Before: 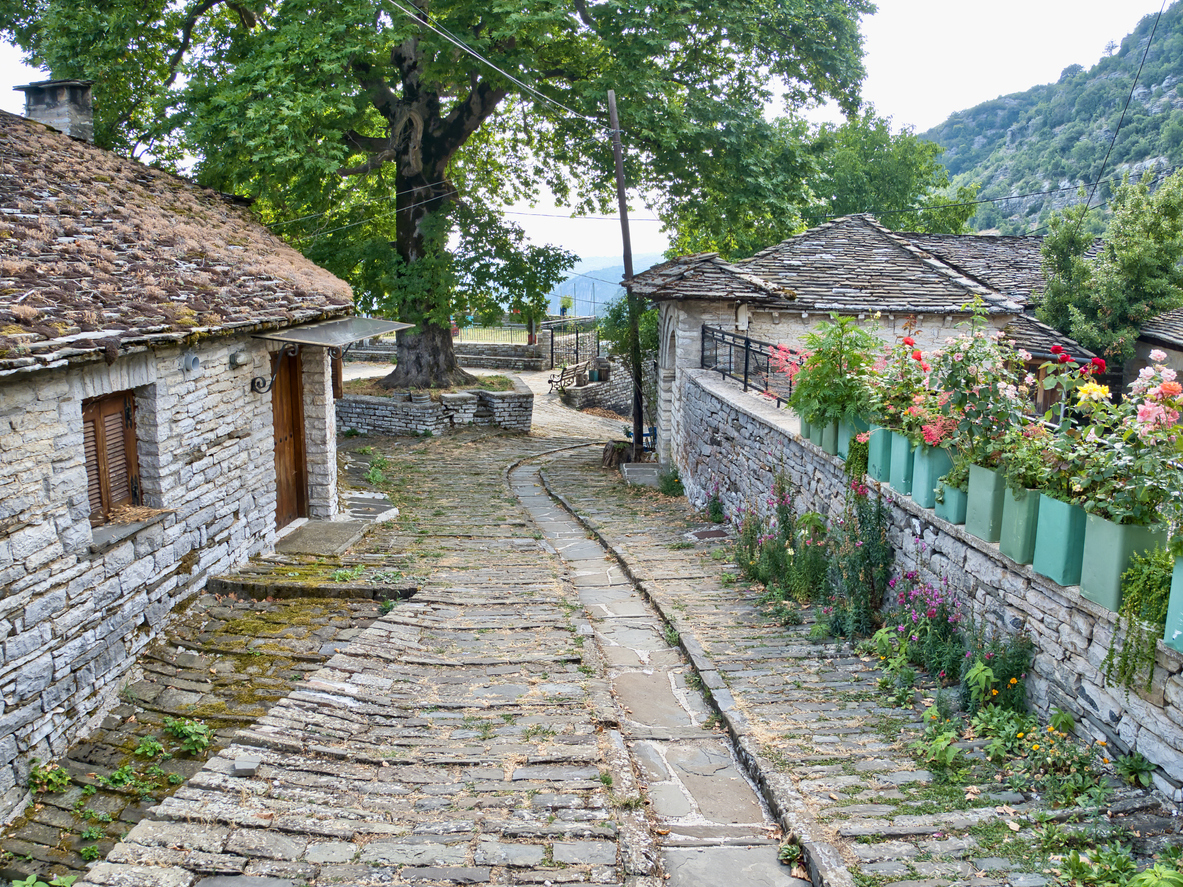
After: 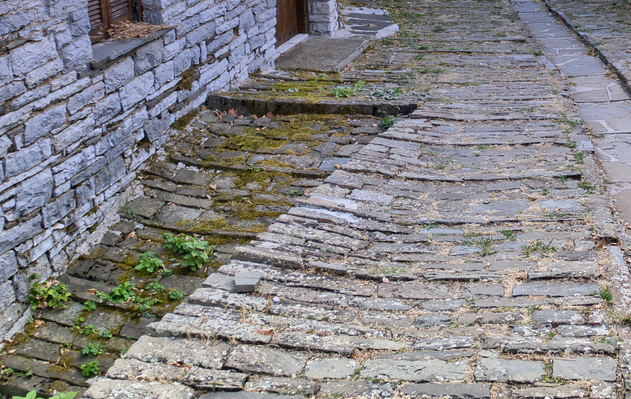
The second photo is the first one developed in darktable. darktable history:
crop and rotate: top 54.778%, right 46.61%, bottom 0.159%
graduated density: hue 238.83°, saturation 50%
